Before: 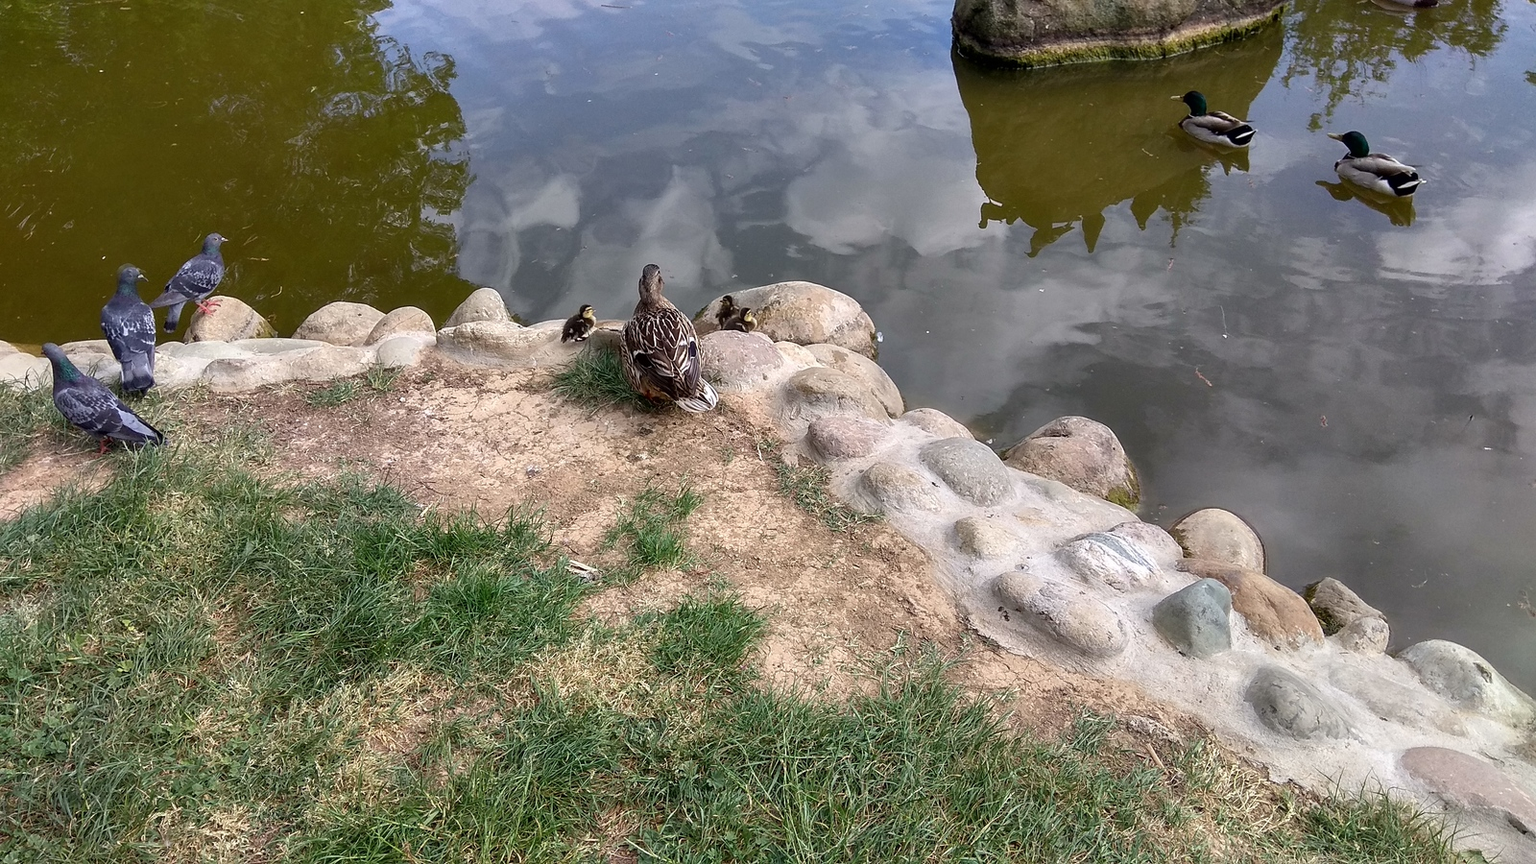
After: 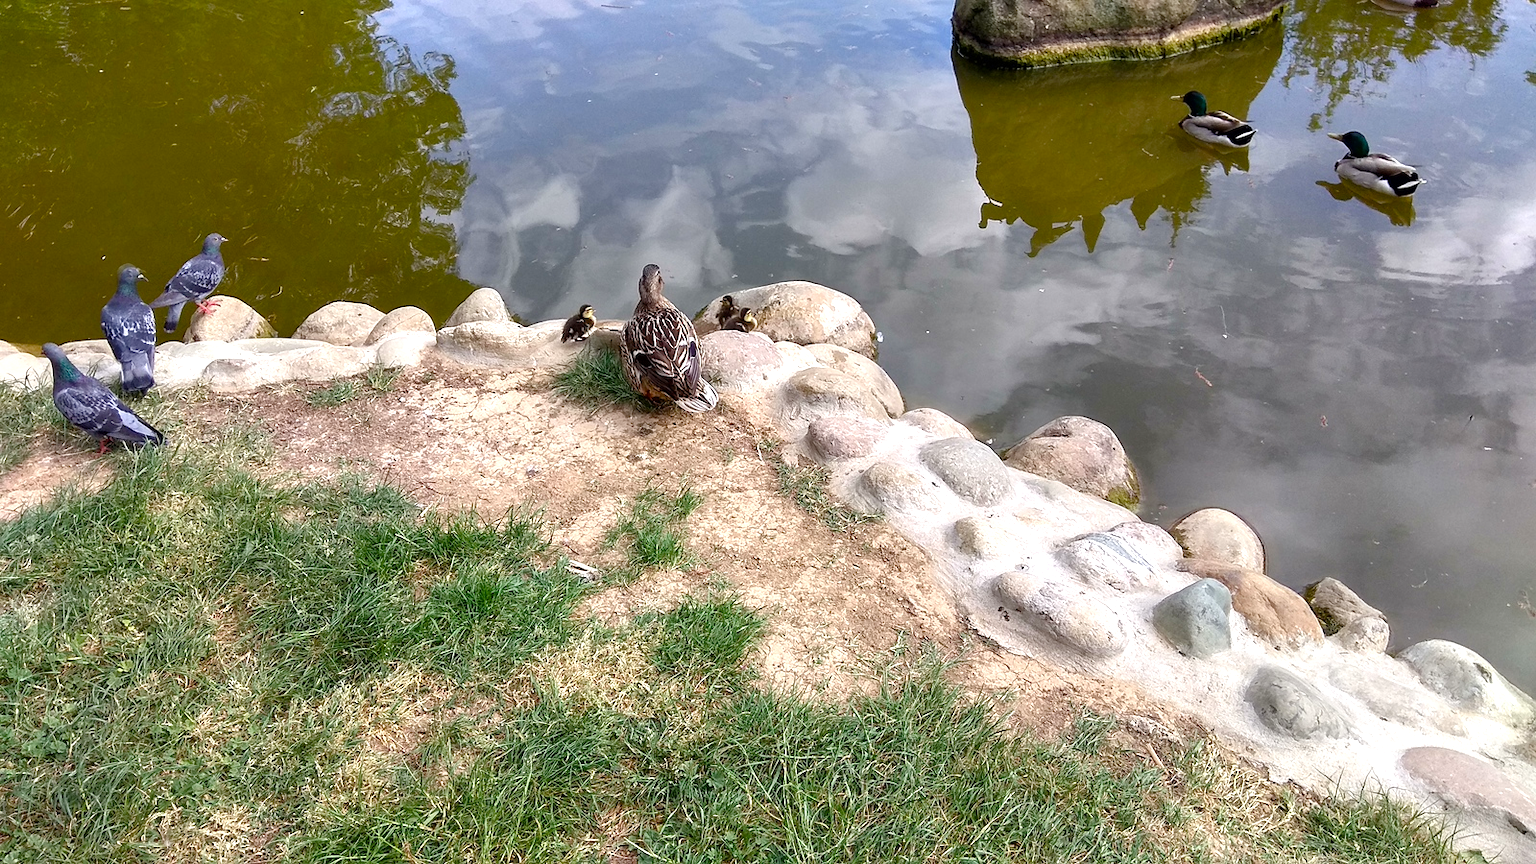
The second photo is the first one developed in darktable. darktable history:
exposure: exposure 0.564 EV, compensate highlight preservation false
color balance rgb: perceptual saturation grading › global saturation 20%, perceptual saturation grading › highlights -25%, perceptual saturation grading › shadows 25%
